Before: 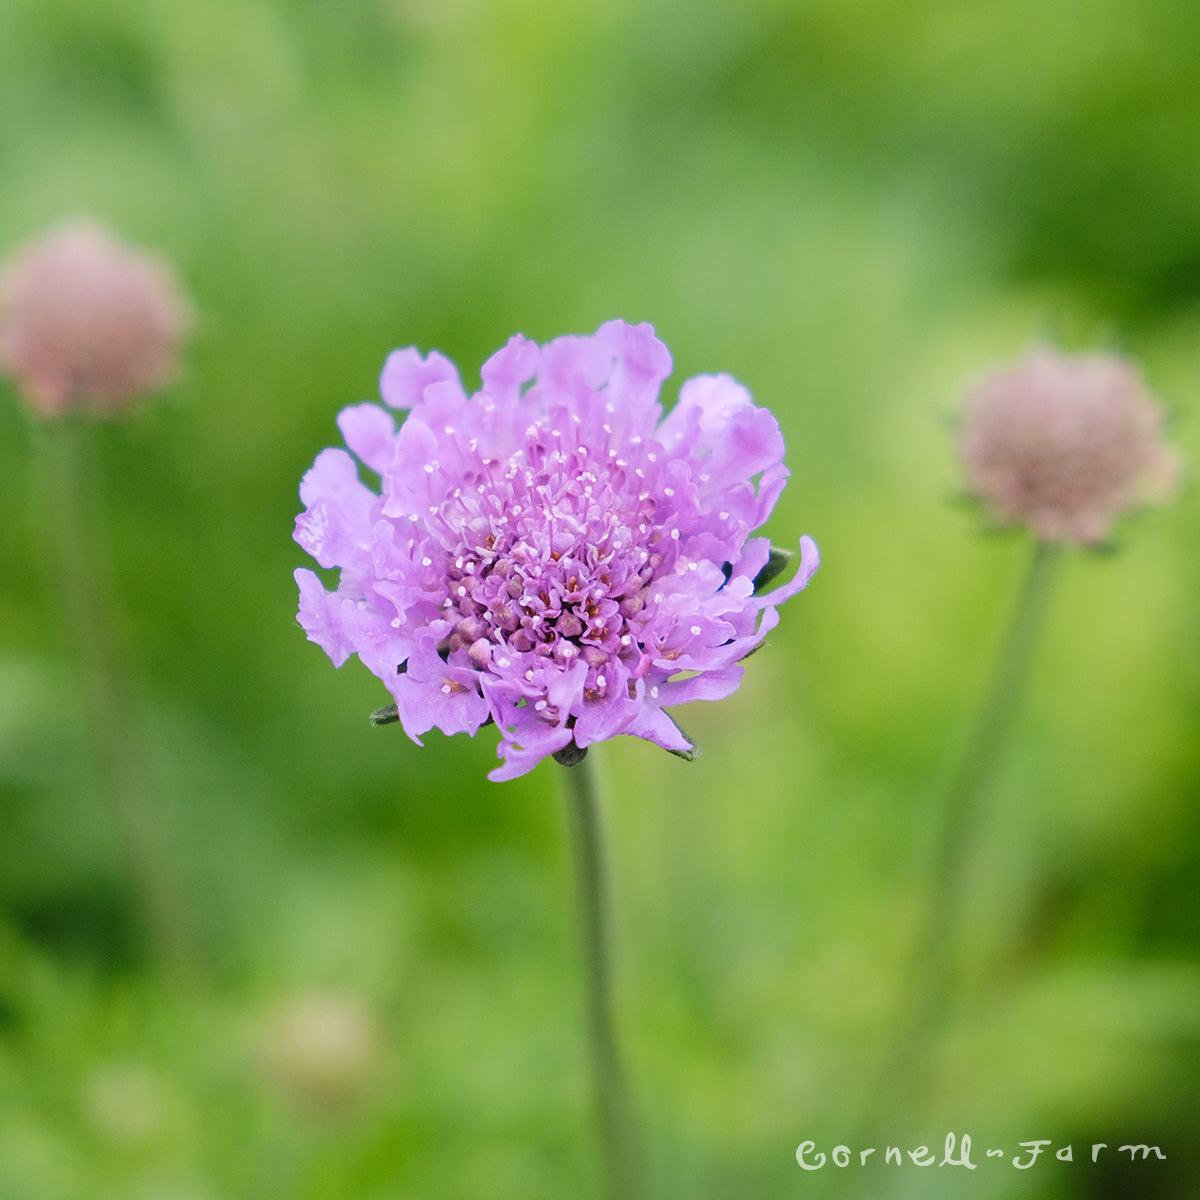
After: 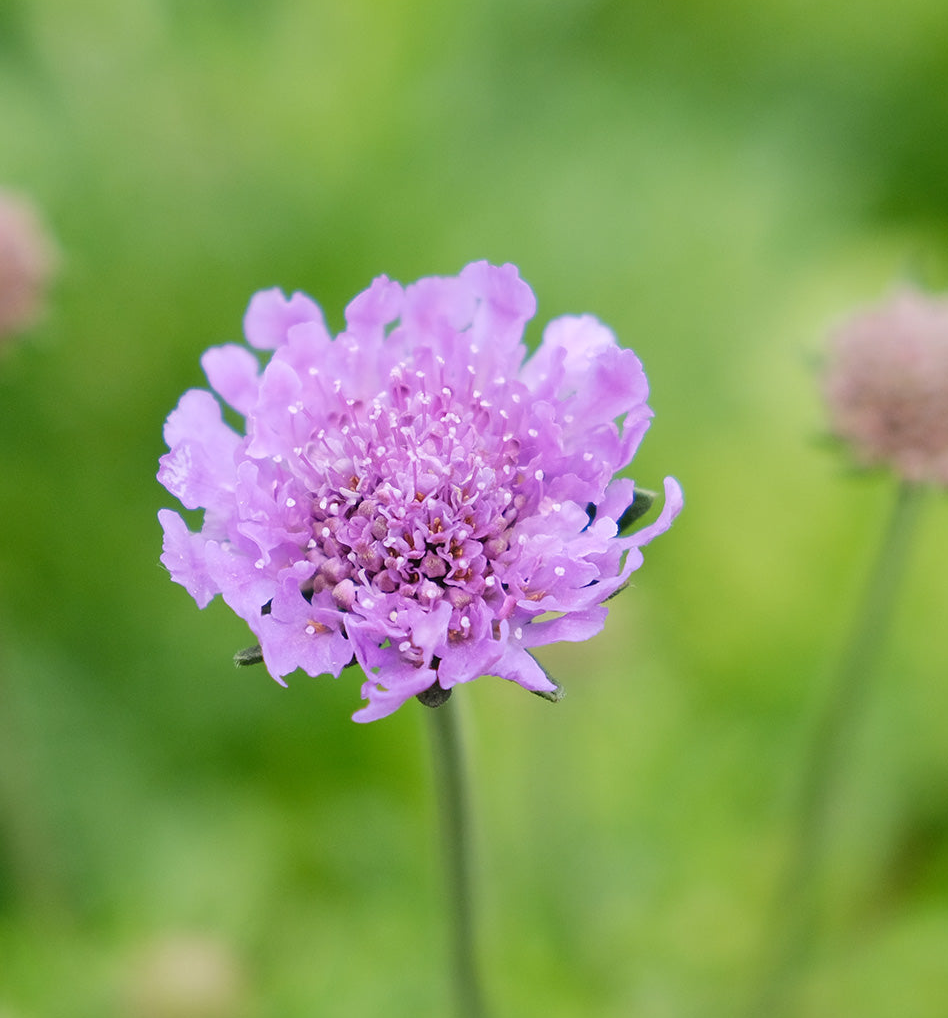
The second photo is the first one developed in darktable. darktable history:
crop: left 11.388%, top 4.919%, right 9.58%, bottom 10.225%
